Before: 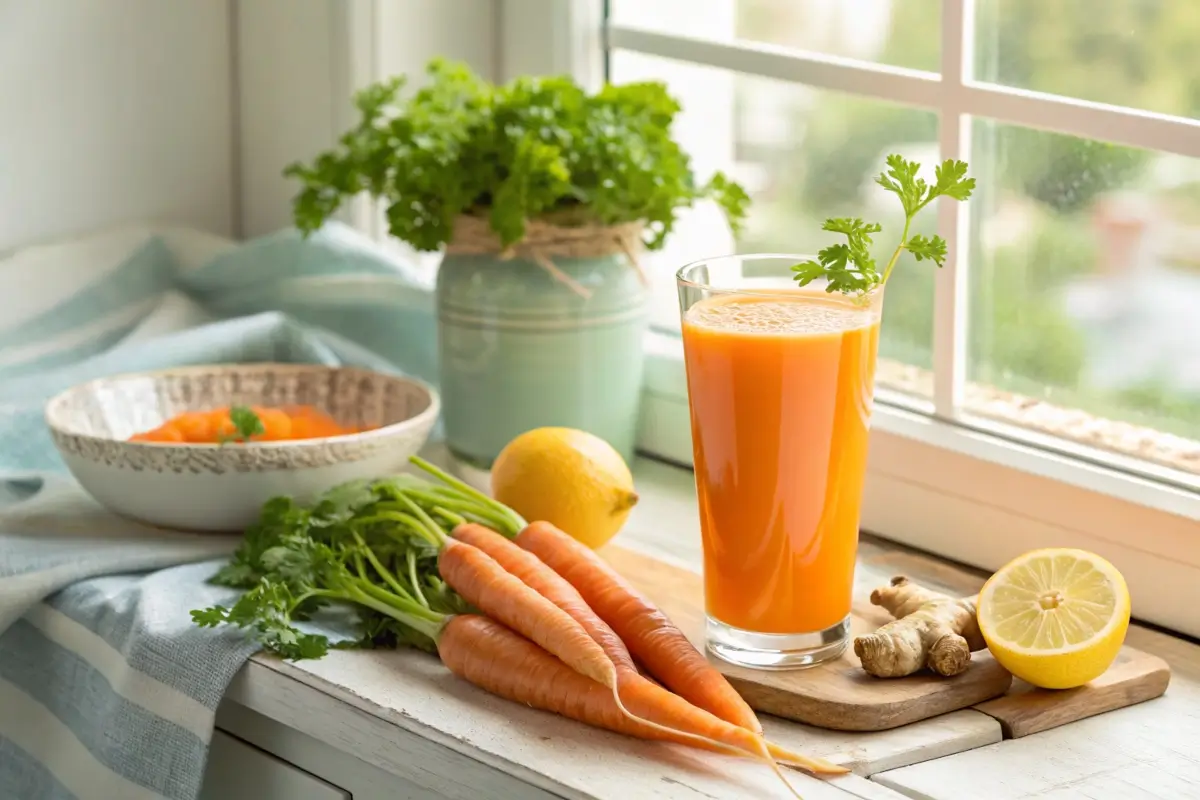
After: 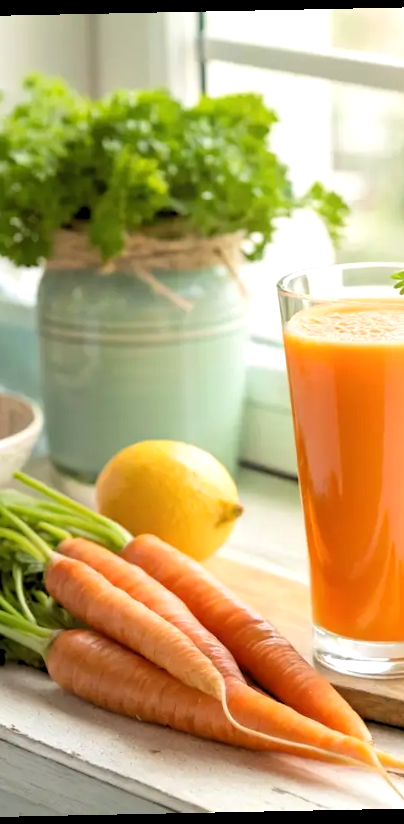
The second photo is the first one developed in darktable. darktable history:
rotate and perspective: rotation -1.17°, automatic cropping off
crop: left 33.36%, right 33.36%
rgb levels: levels [[0.01, 0.419, 0.839], [0, 0.5, 1], [0, 0.5, 1]]
